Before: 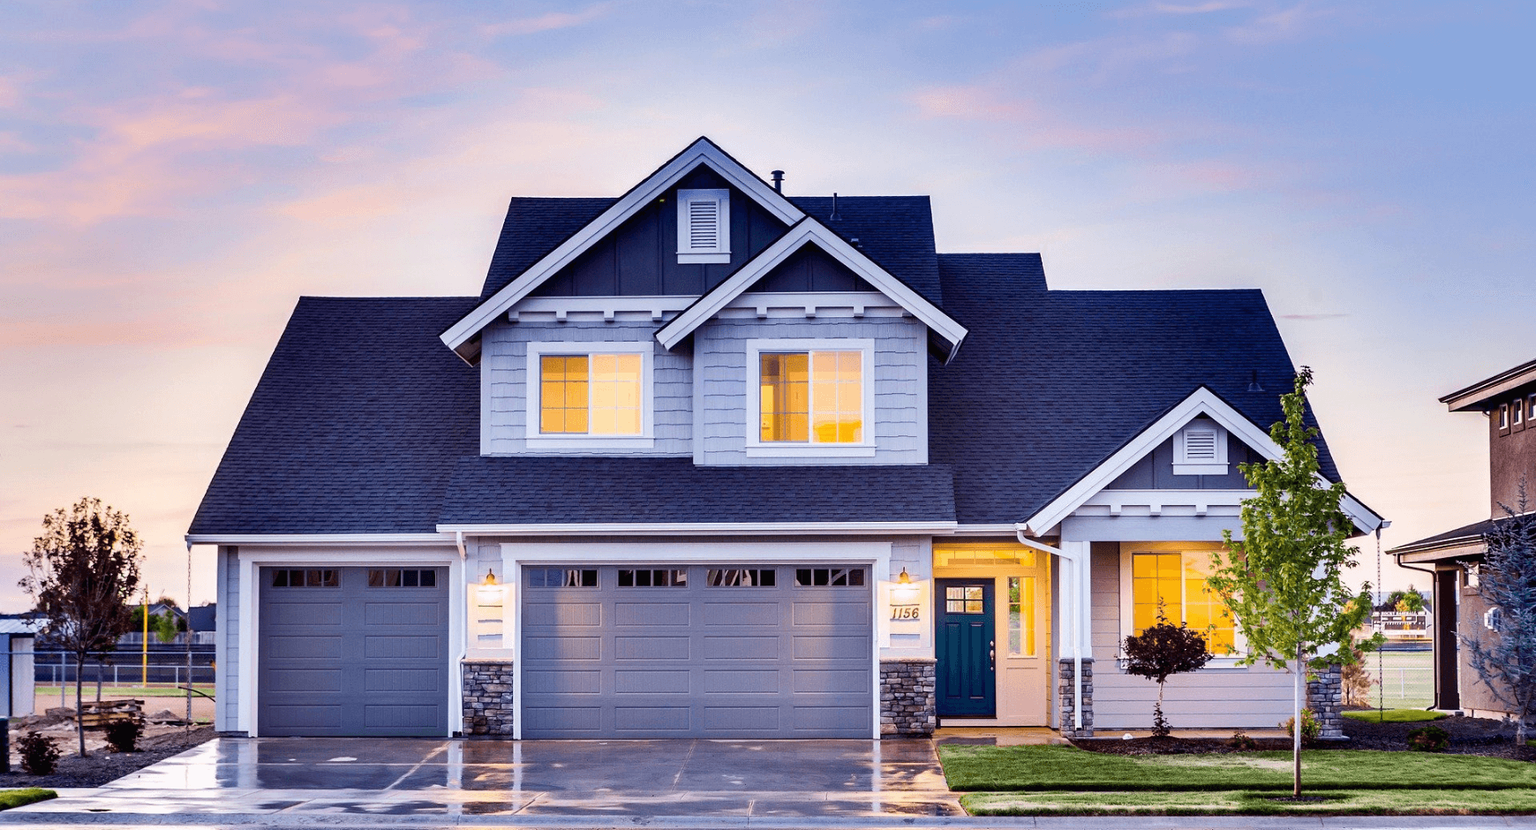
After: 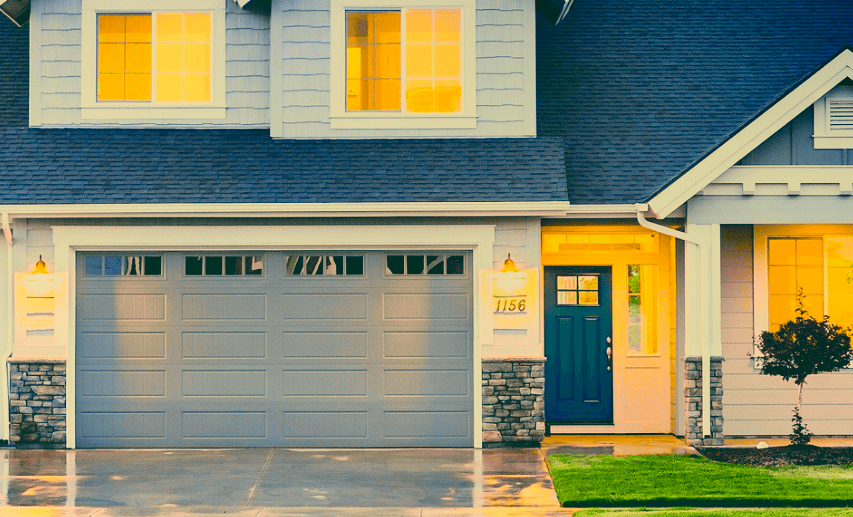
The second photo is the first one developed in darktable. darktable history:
color correction: highlights a* 1.77, highlights b* 34.04, shadows a* -36.82, shadows b* -6.22
tone curve: curves: ch0 [(0, 0) (0.062, 0.023) (0.168, 0.142) (0.359, 0.419) (0.469, 0.544) (0.634, 0.722) (0.839, 0.909) (0.998, 0.978)]; ch1 [(0, 0) (0.437, 0.408) (0.472, 0.47) (0.502, 0.504) (0.527, 0.546) (0.568, 0.619) (0.608, 0.665) (0.669, 0.748) (0.859, 0.899) (1, 1)]; ch2 [(0, 0) (0.33, 0.301) (0.421, 0.443) (0.473, 0.498) (0.509, 0.5) (0.535, 0.564) (0.575, 0.625) (0.608, 0.667) (1, 1)], color space Lab, independent channels, preserve colors none
crop: left 29.634%, top 41.473%, right 21.307%, bottom 3.468%
local contrast: detail 69%
